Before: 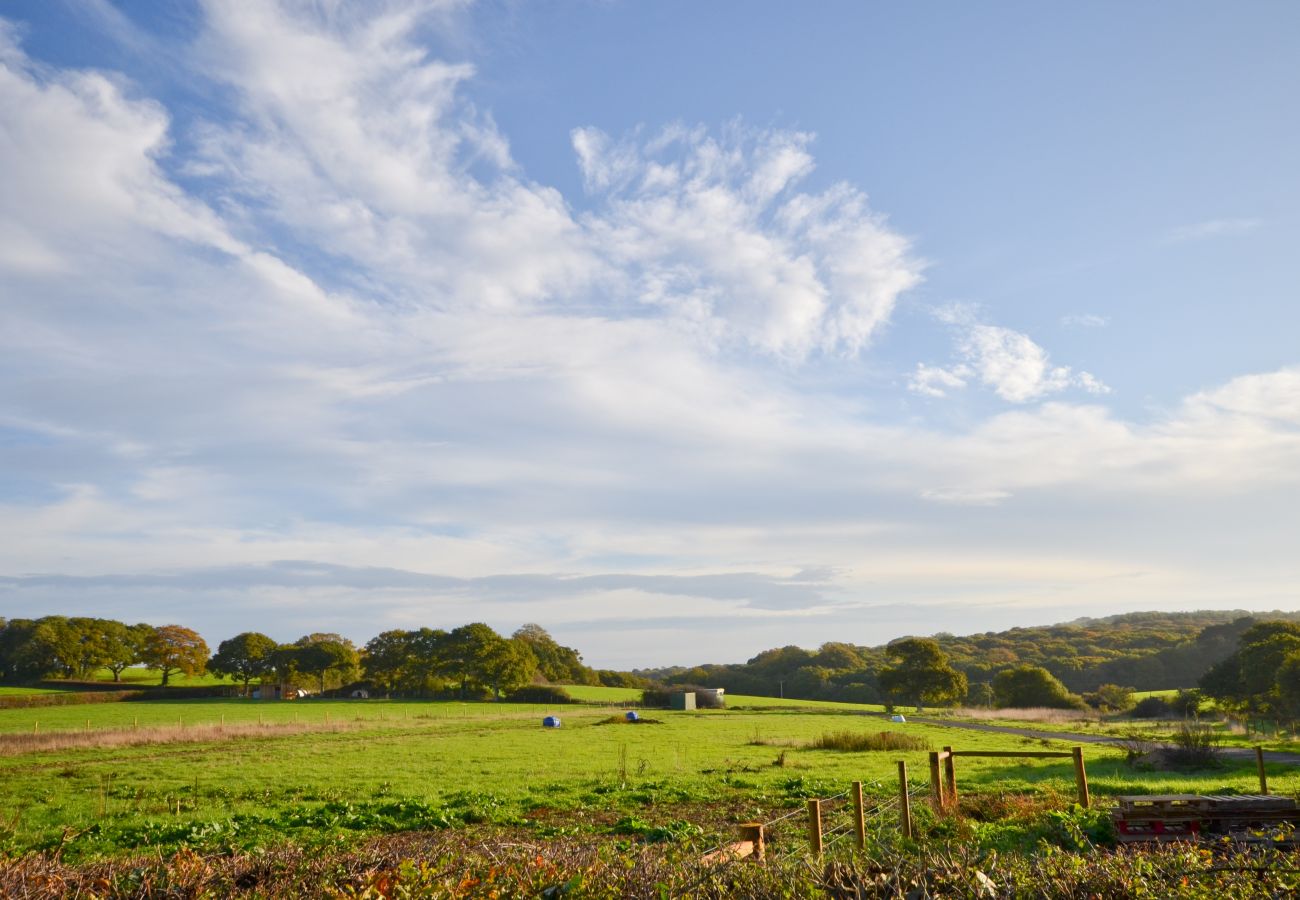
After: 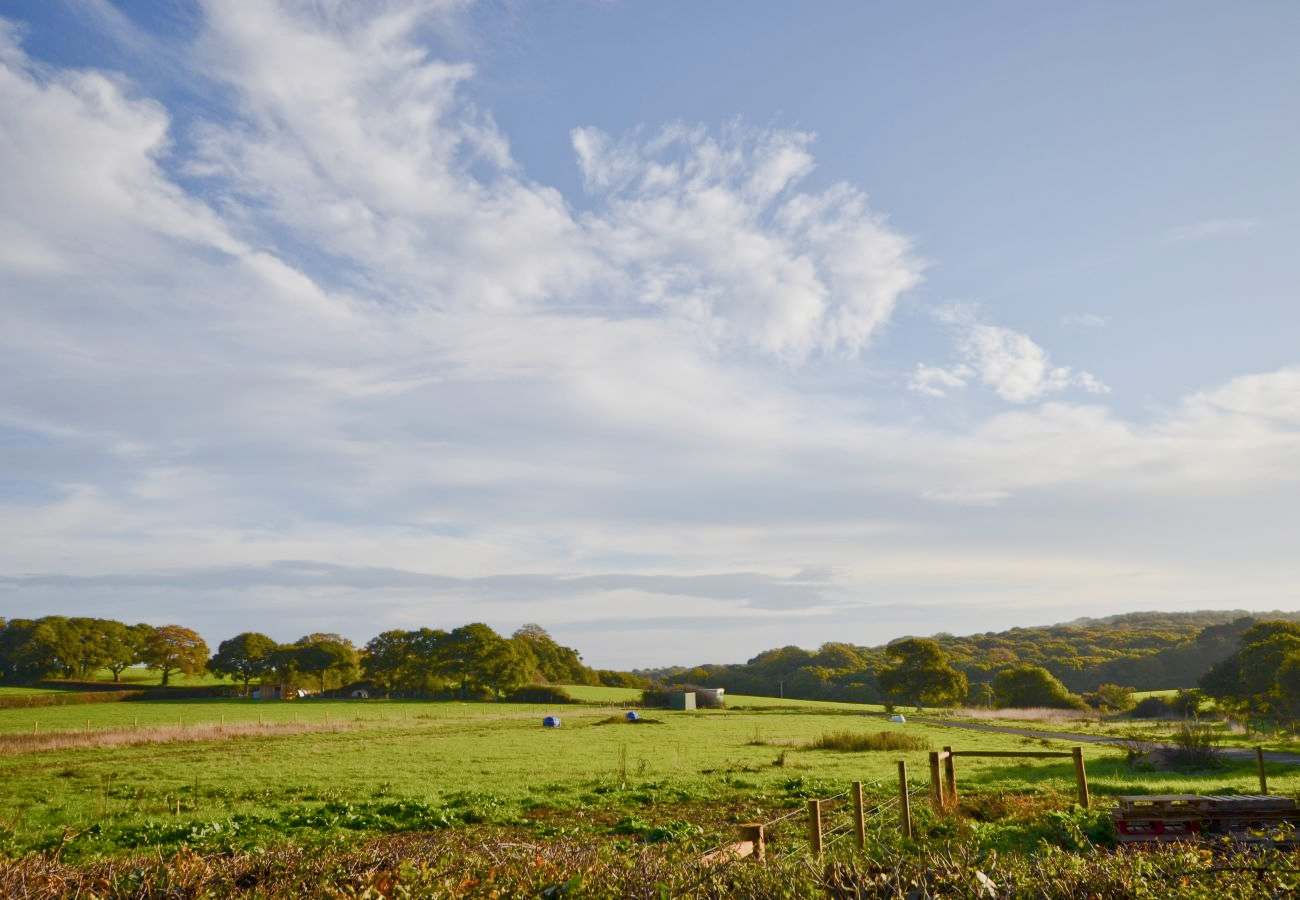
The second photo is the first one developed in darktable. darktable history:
color balance rgb: perceptual saturation grading › global saturation 23.758%, perceptual saturation grading › highlights -23.613%, perceptual saturation grading › mid-tones 24.579%, perceptual saturation grading › shadows 40.611%, contrast -10.14%
contrast brightness saturation: contrast 0.098, saturation -0.283
